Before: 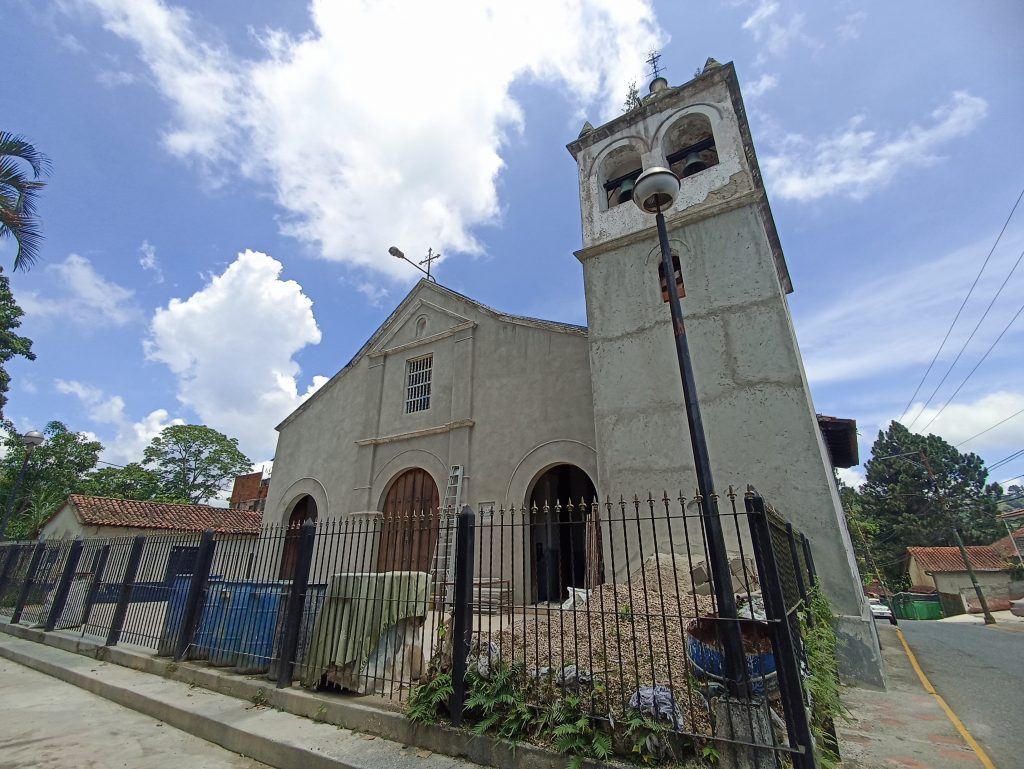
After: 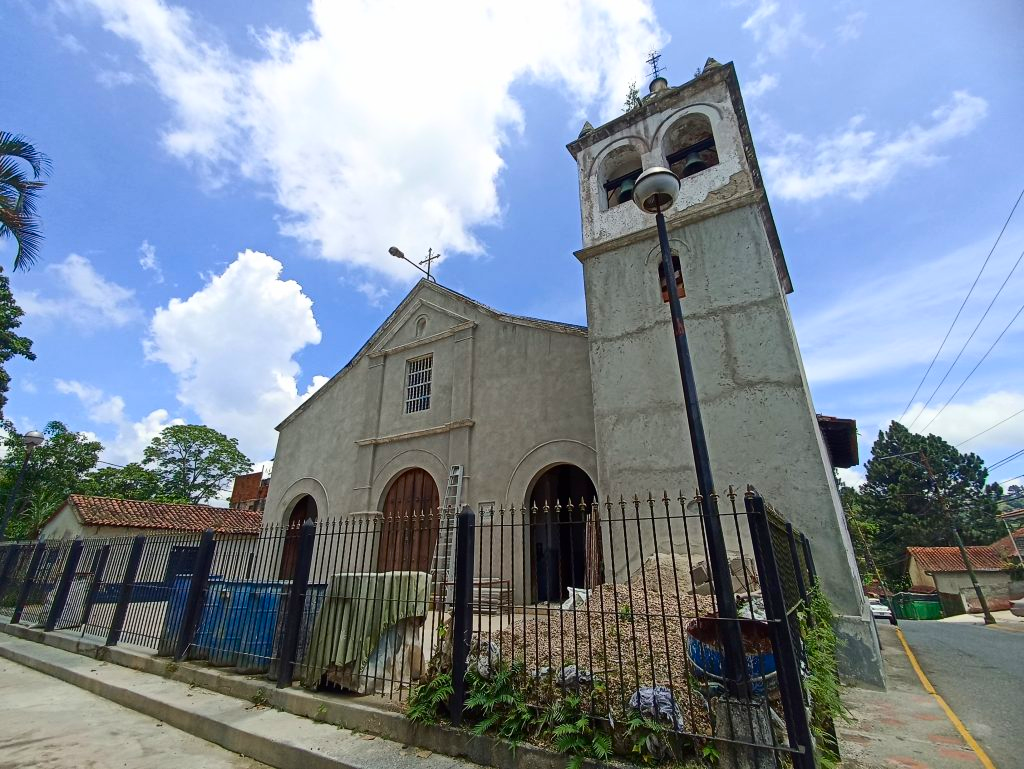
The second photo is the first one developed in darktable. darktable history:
contrast brightness saturation: contrast 0.172, saturation 0.304
